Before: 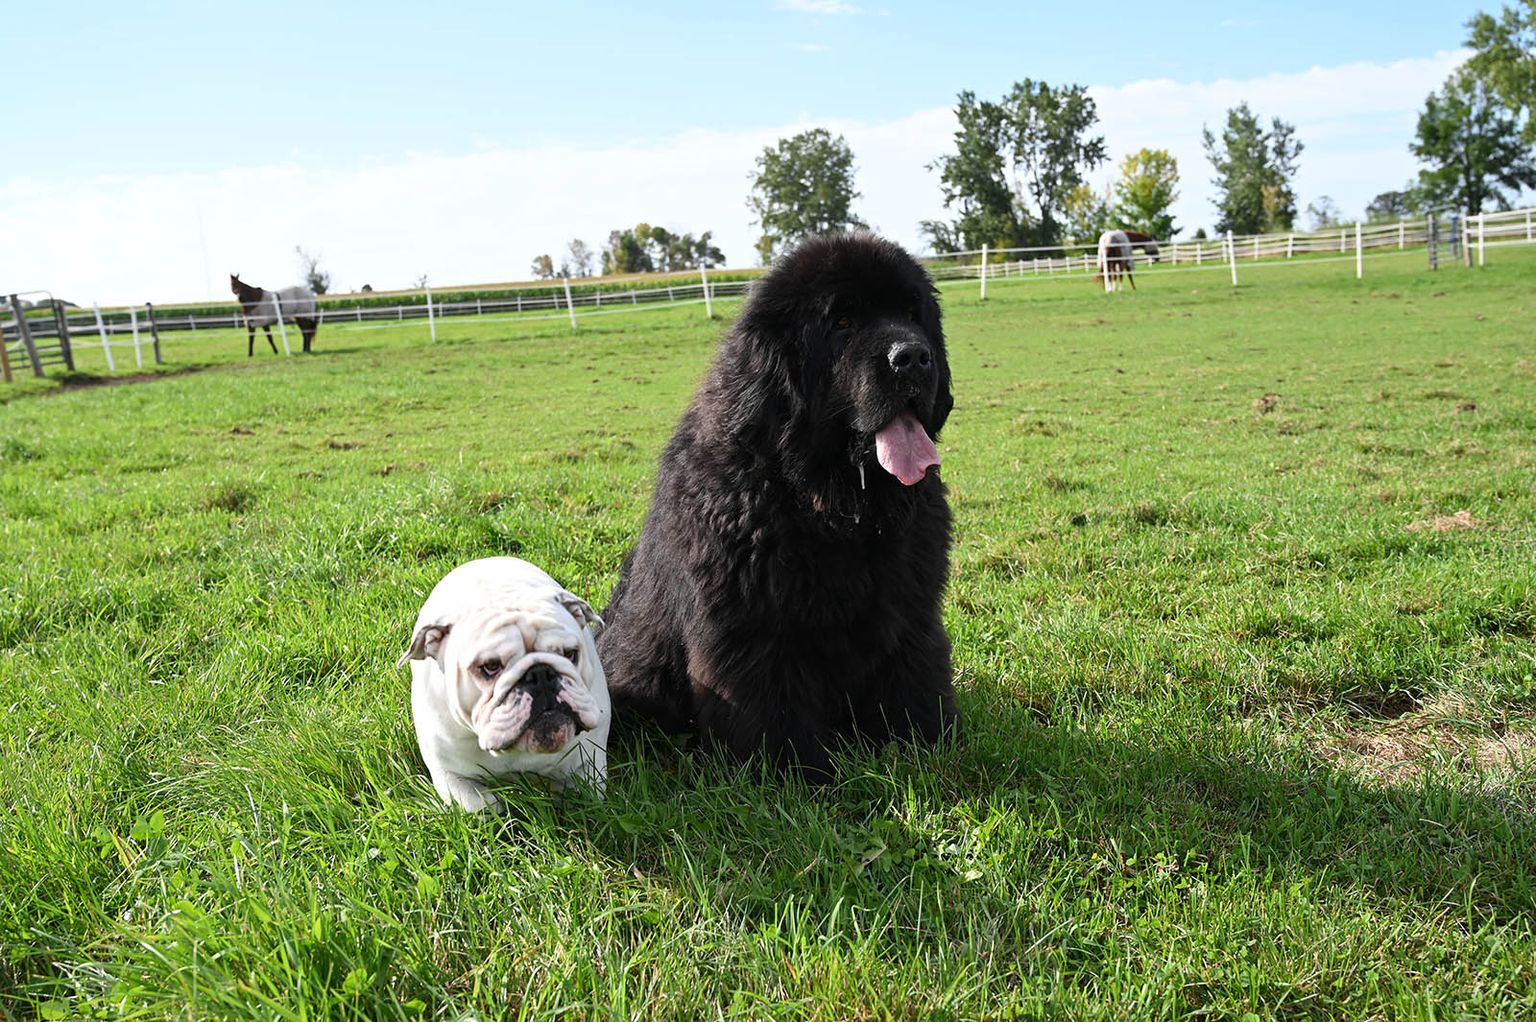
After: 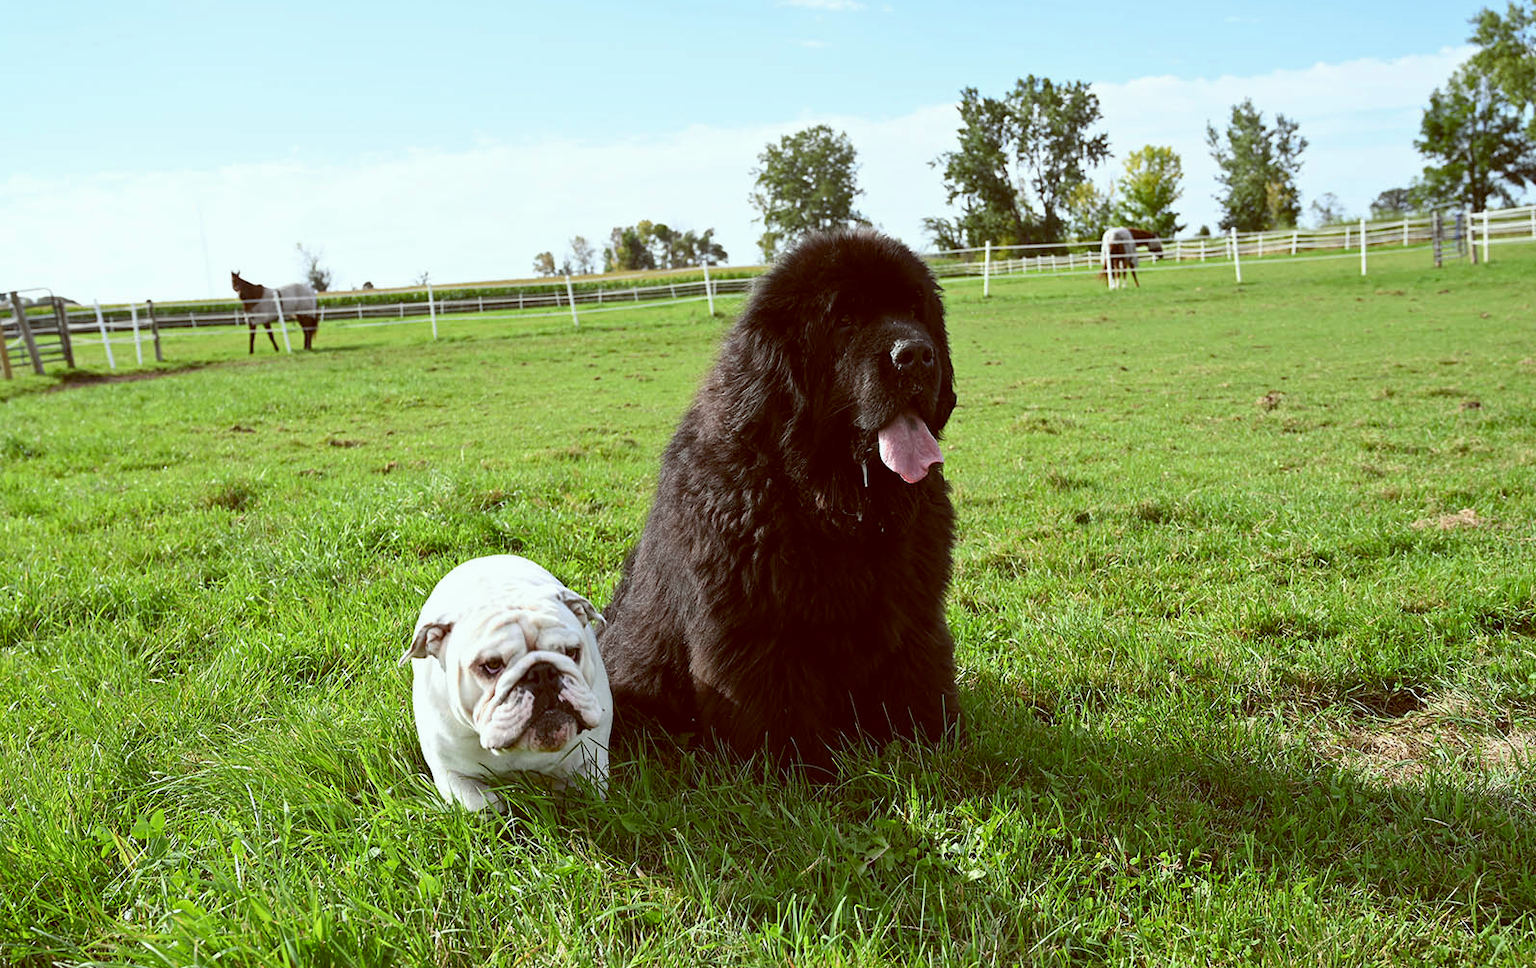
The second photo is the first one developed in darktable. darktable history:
crop: top 0.448%, right 0.264%, bottom 5.045%
color calibration: illuminant custom, x 0.368, y 0.373, temperature 4330.32 K
color balance: lift [1.001, 1.007, 1, 0.993], gamma [1.023, 1.026, 1.01, 0.974], gain [0.964, 1.059, 1.073, 0.927]
